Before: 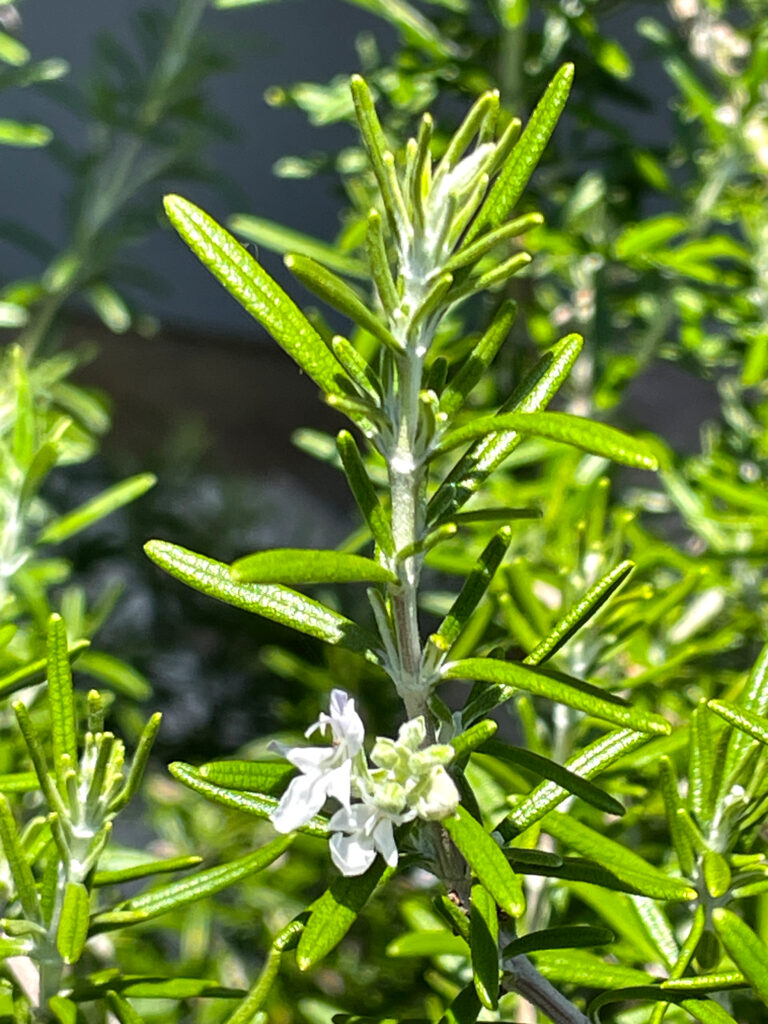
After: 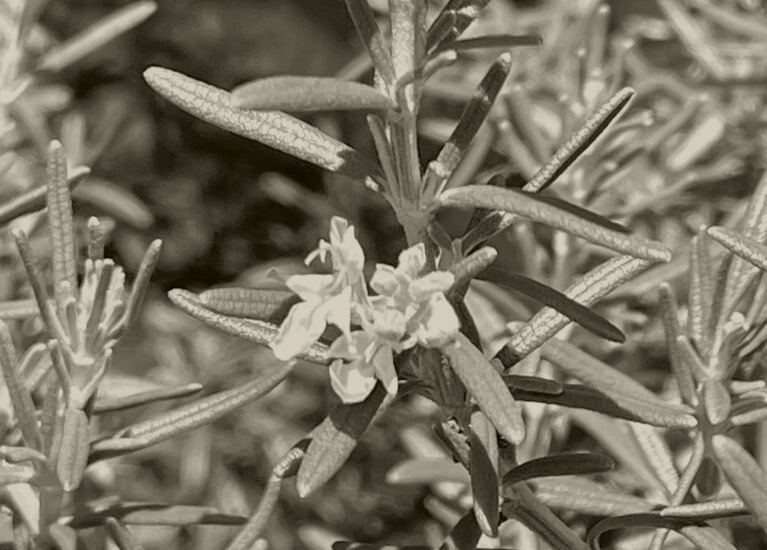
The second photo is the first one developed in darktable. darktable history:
exposure: black level correction 0.012, exposure 0.7 EV, compensate exposure bias true, compensate highlight preservation false
colorize: hue 41.44°, saturation 22%, source mix 60%, lightness 10.61%
crop and rotate: top 46.237%
white balance: red 1.029, blue 0.92
